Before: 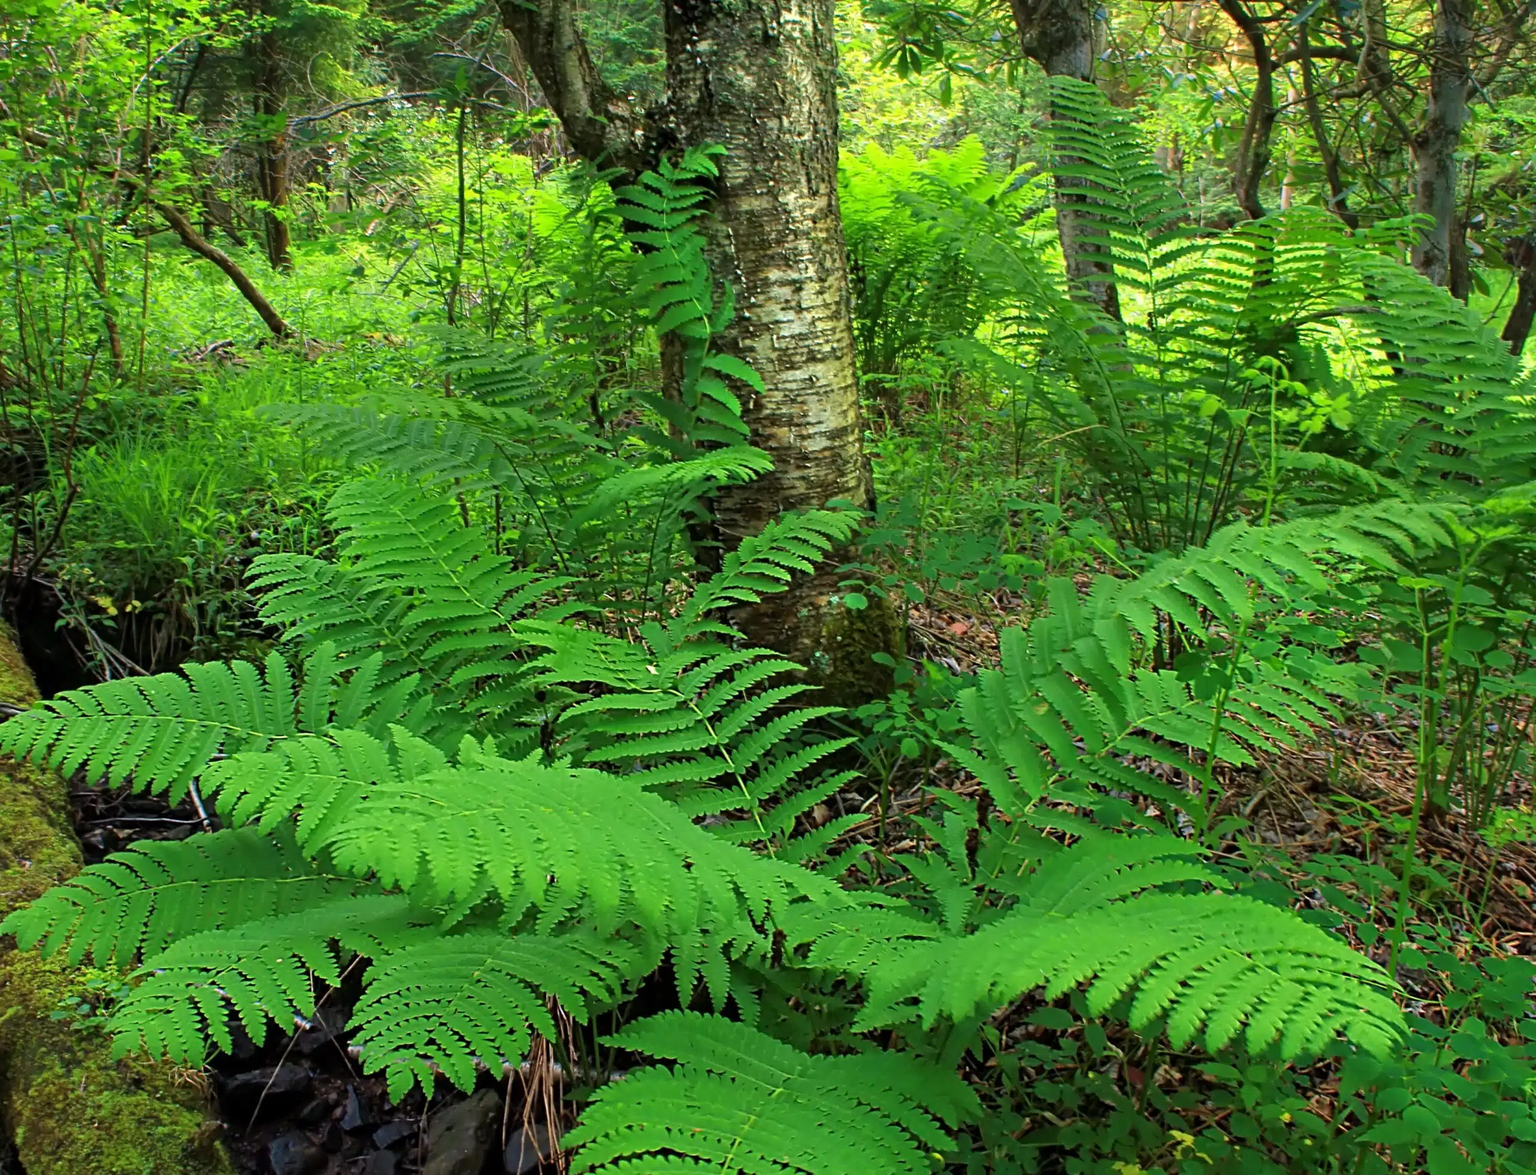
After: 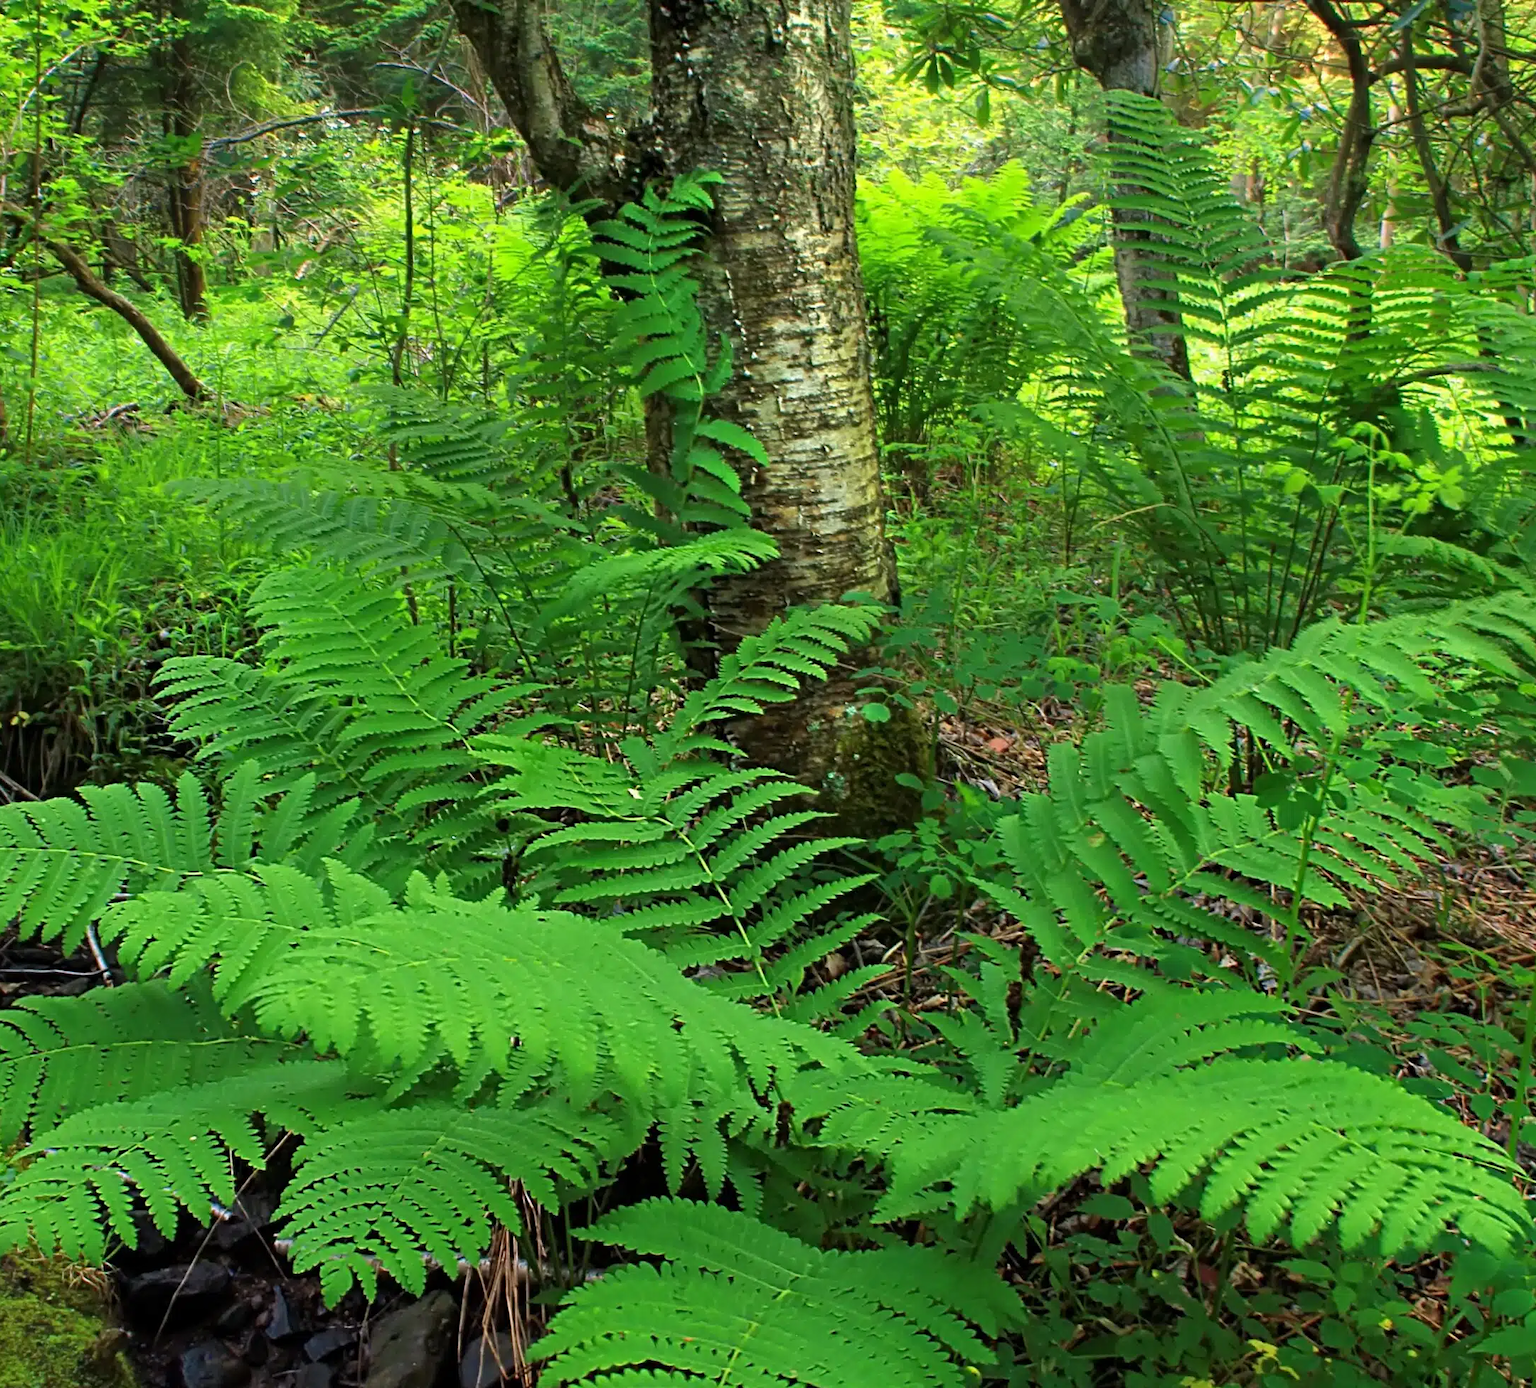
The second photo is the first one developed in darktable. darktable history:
exposure: compensate highlight preservation false
crop: left 7.598%, right 7.873%
